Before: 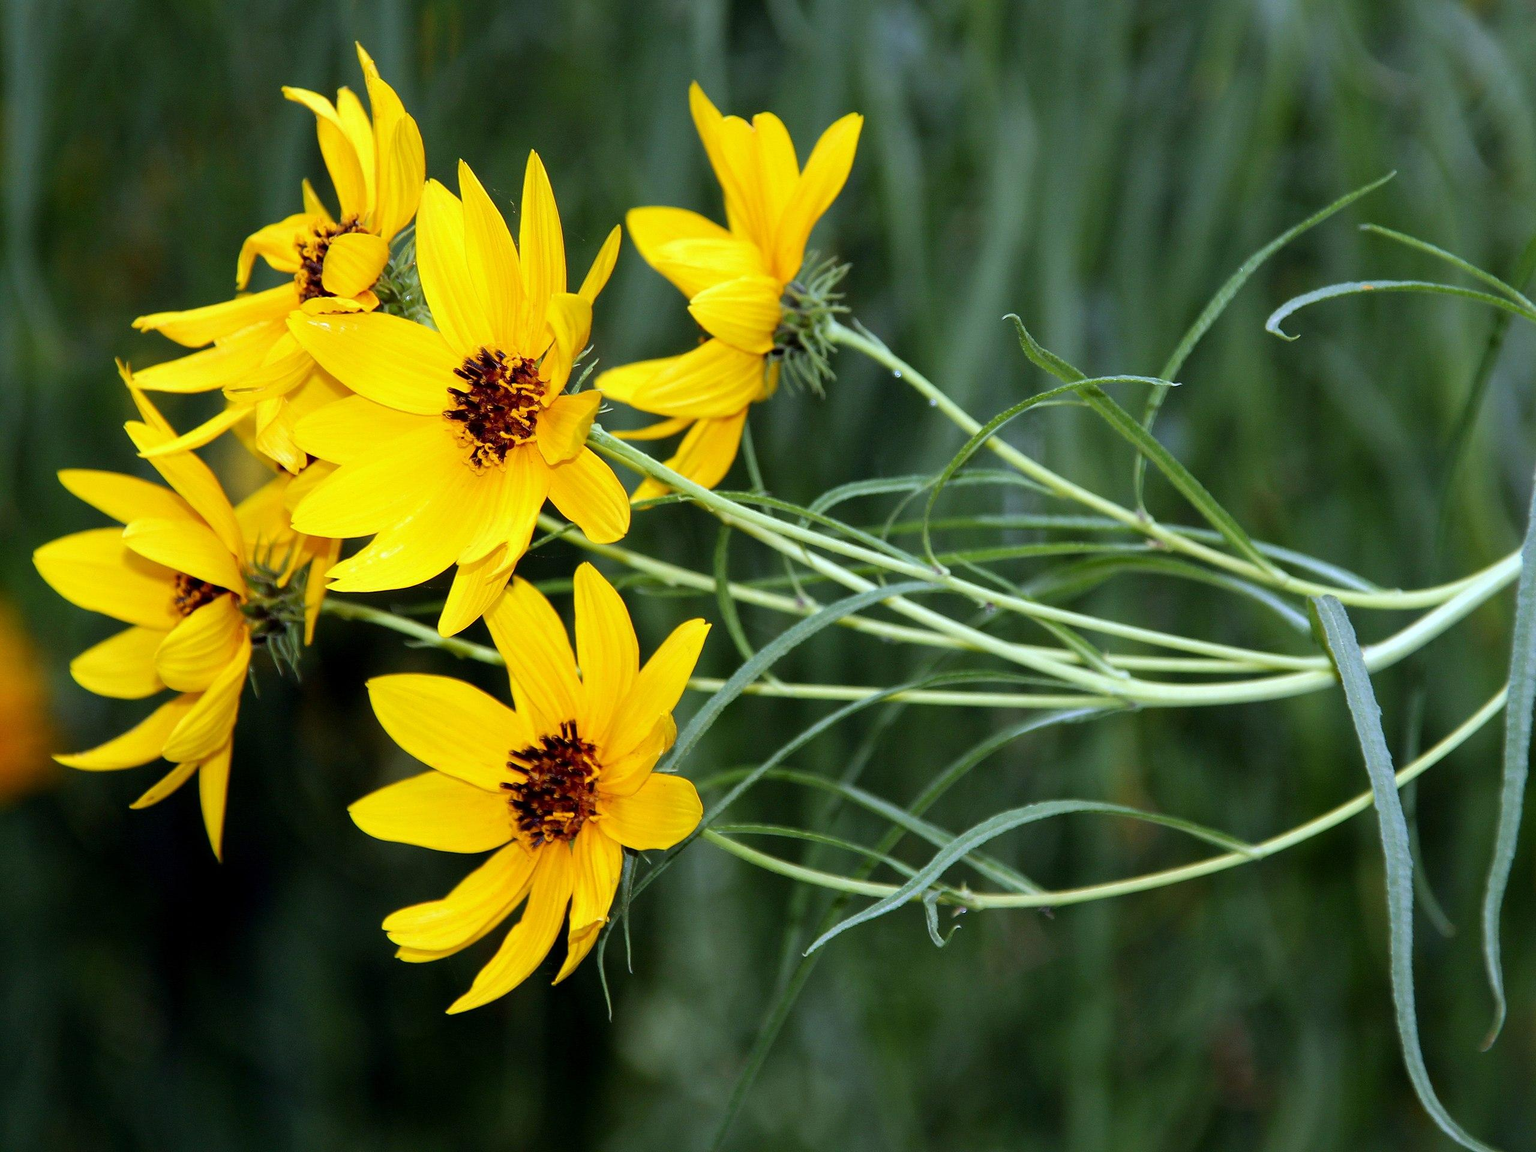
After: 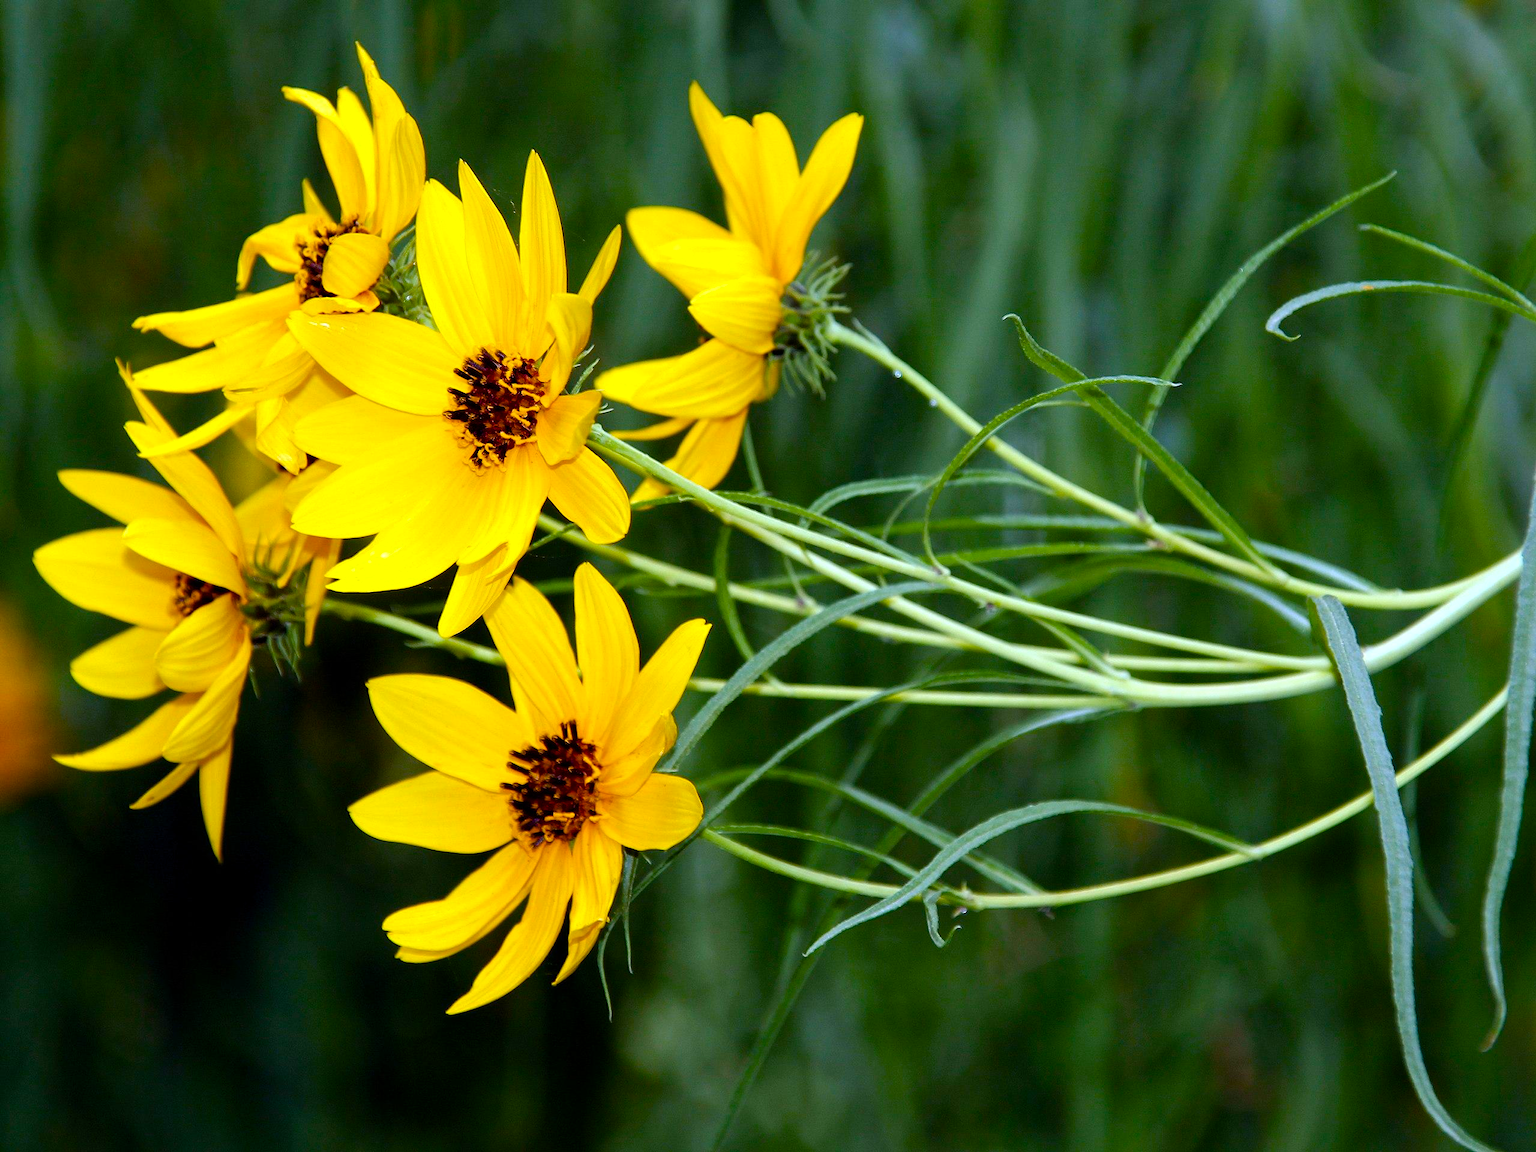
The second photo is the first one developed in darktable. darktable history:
color balance rgb: linear chroma grading › global chroma 16.024%, perceptual saturation grading › global saturation 20%, perceptual saturation grading › highlights -24.813%, perceptual saturation grading › shadows 25.657%, global vibrance 11.549%, contrast 4.95%
